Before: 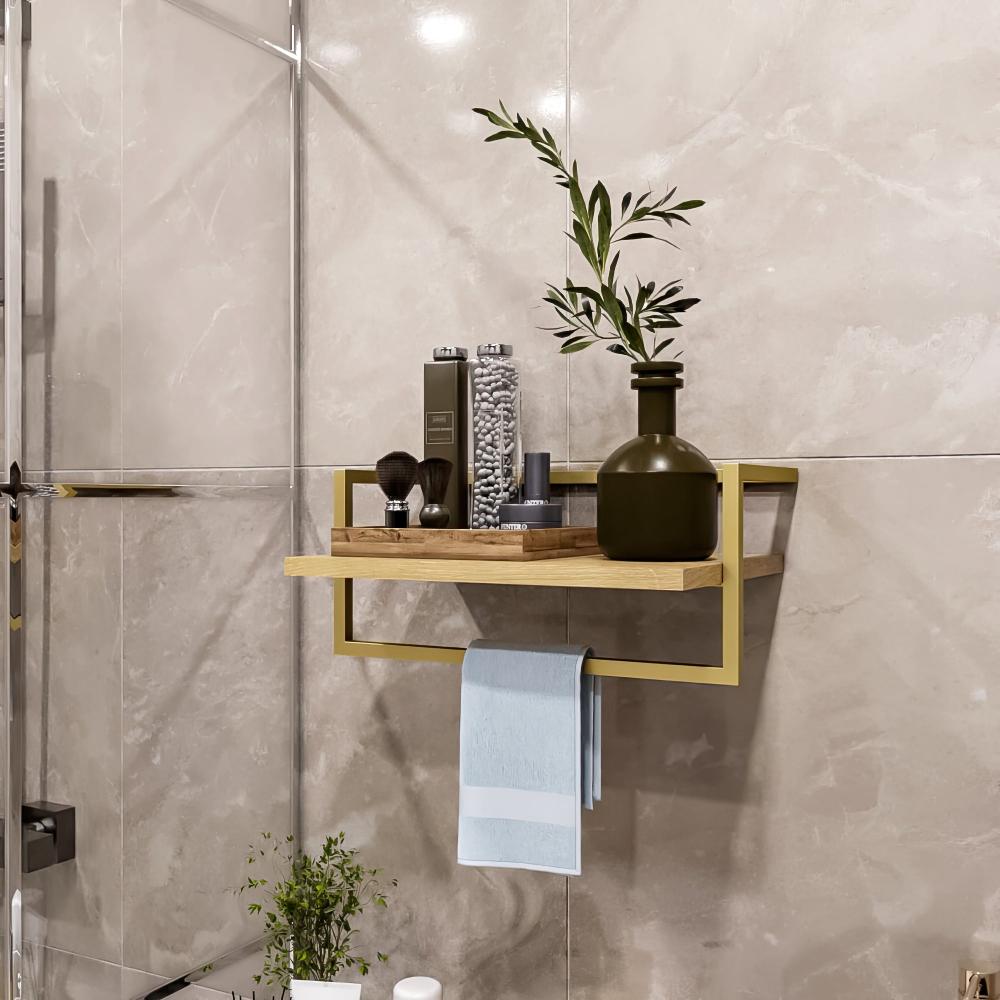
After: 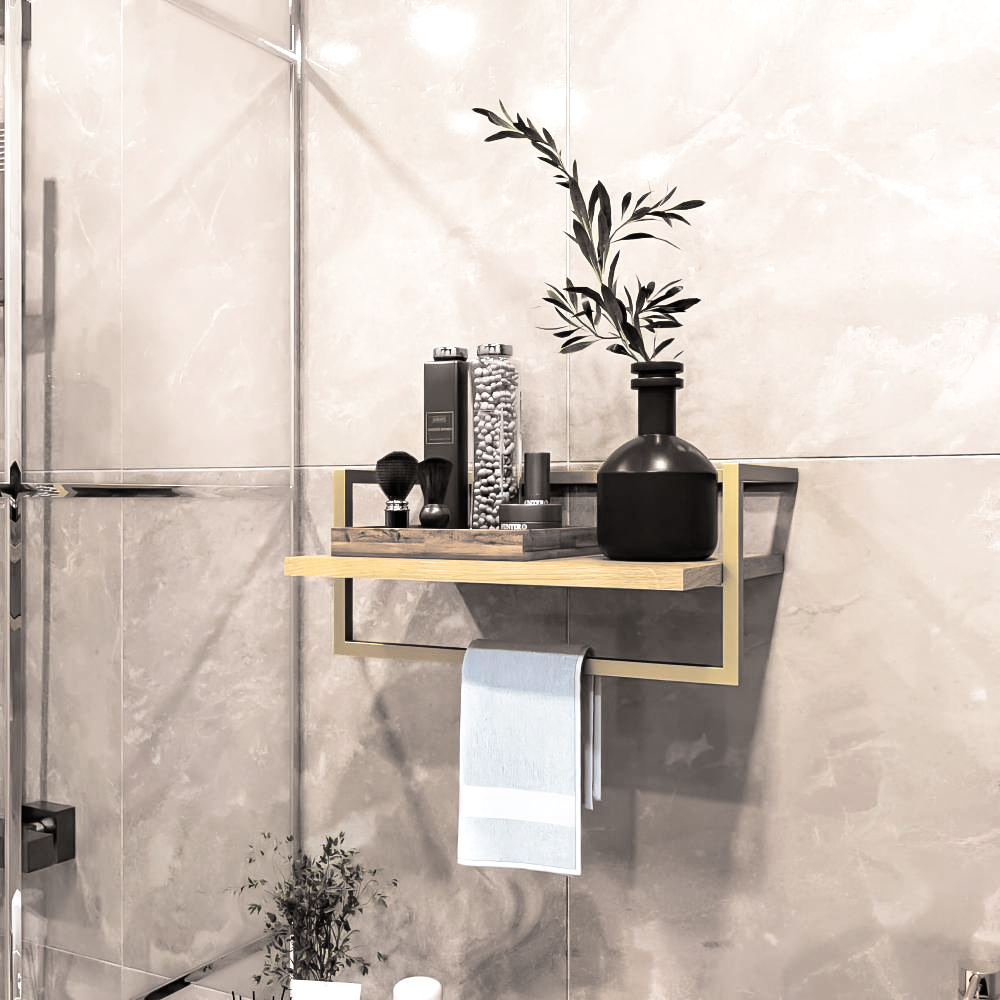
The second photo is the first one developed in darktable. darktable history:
shadows and highlights: shadows -30, highlights 30
exposure: black level correction 0, exposure 0.5 EV, compensate exposure bias true, compensate highlight preservation false
split-toning: shadows › hue 26°, shadows › saturation 0.09, highlights › hue 40°, highlights › saturation 0.18, balance -63, compress 0%
